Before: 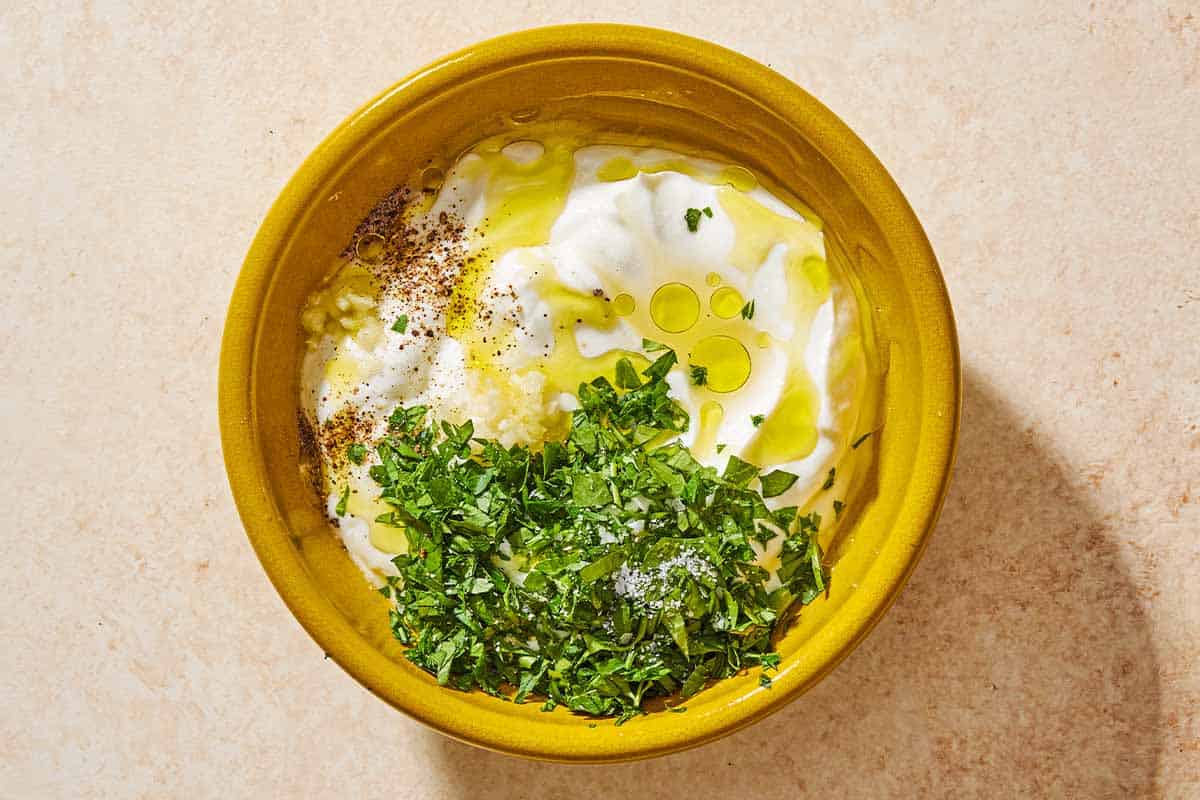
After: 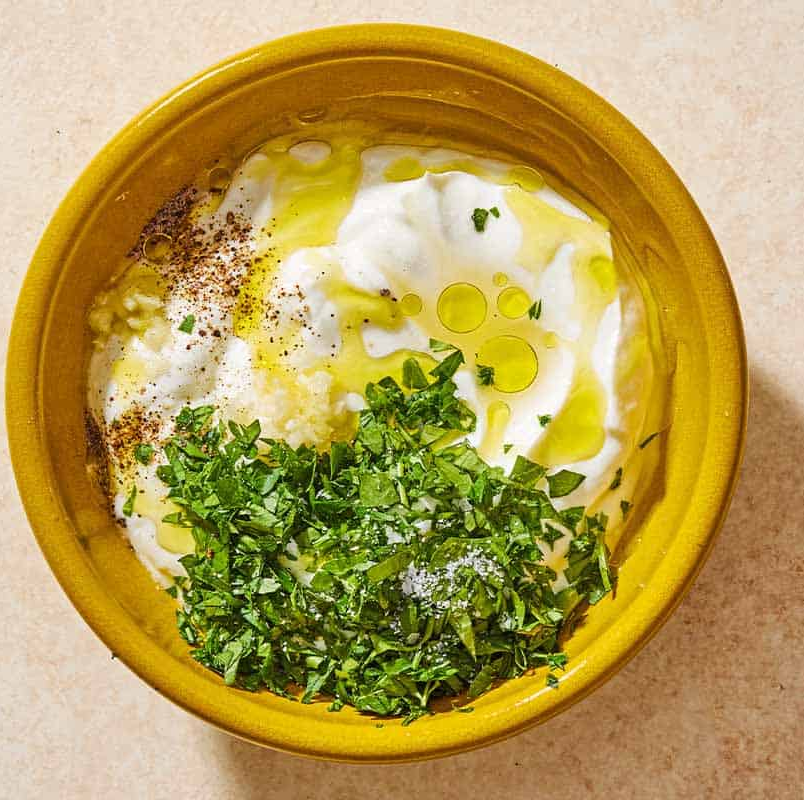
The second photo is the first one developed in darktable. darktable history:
crop and rotate: left 17.831%, right 15.15%
